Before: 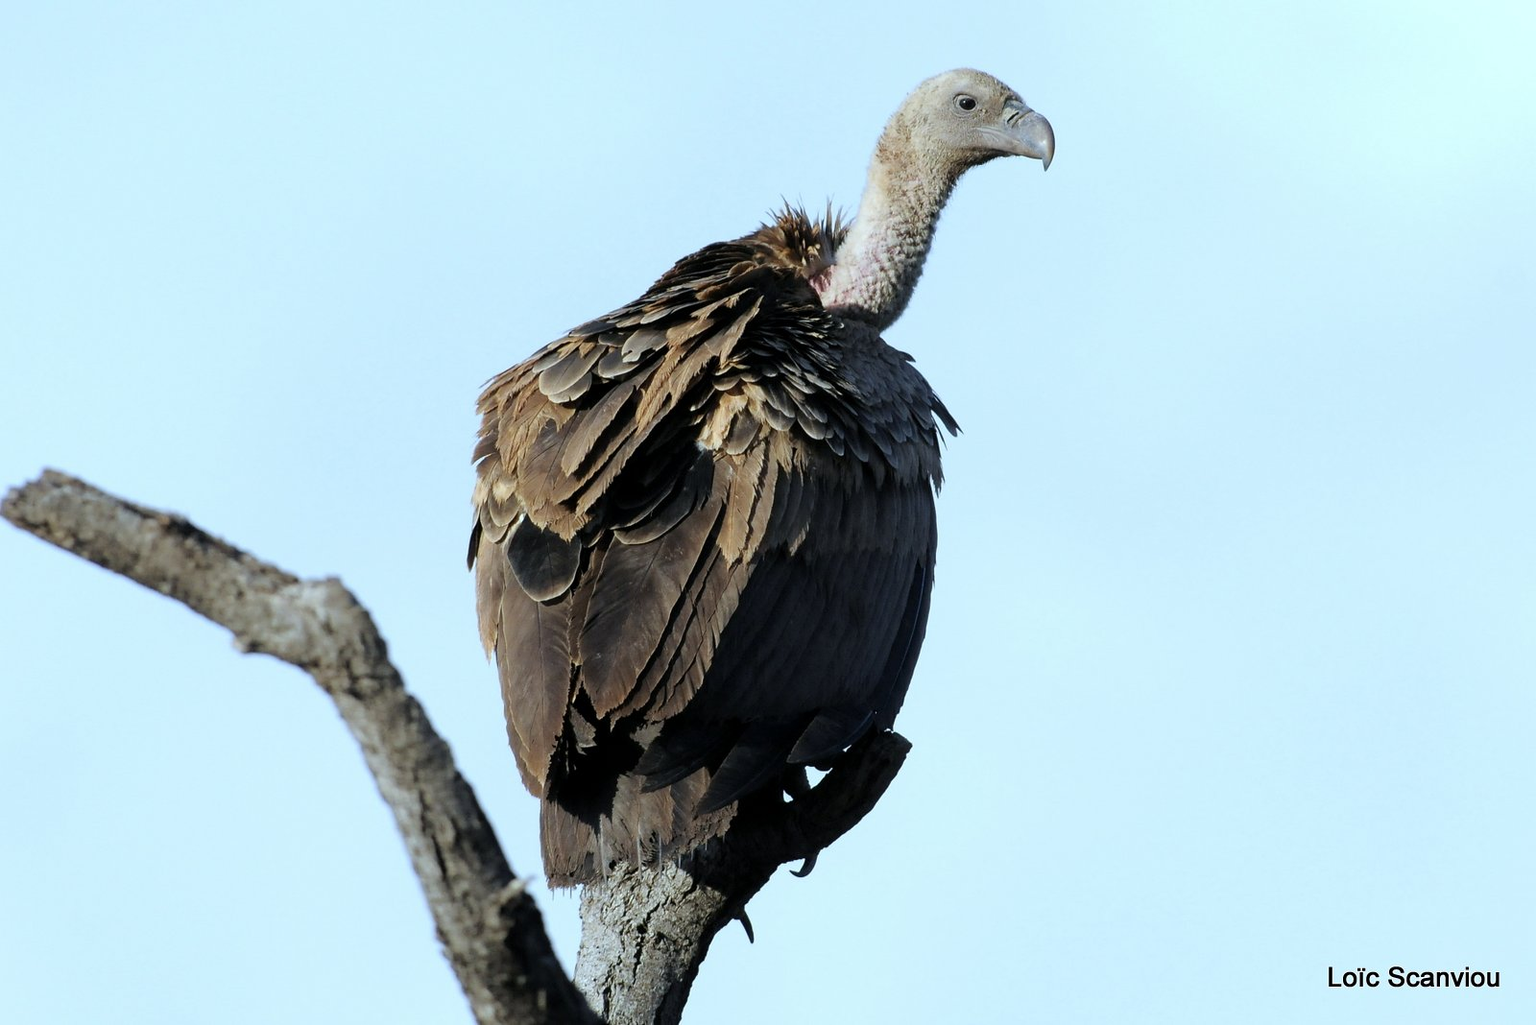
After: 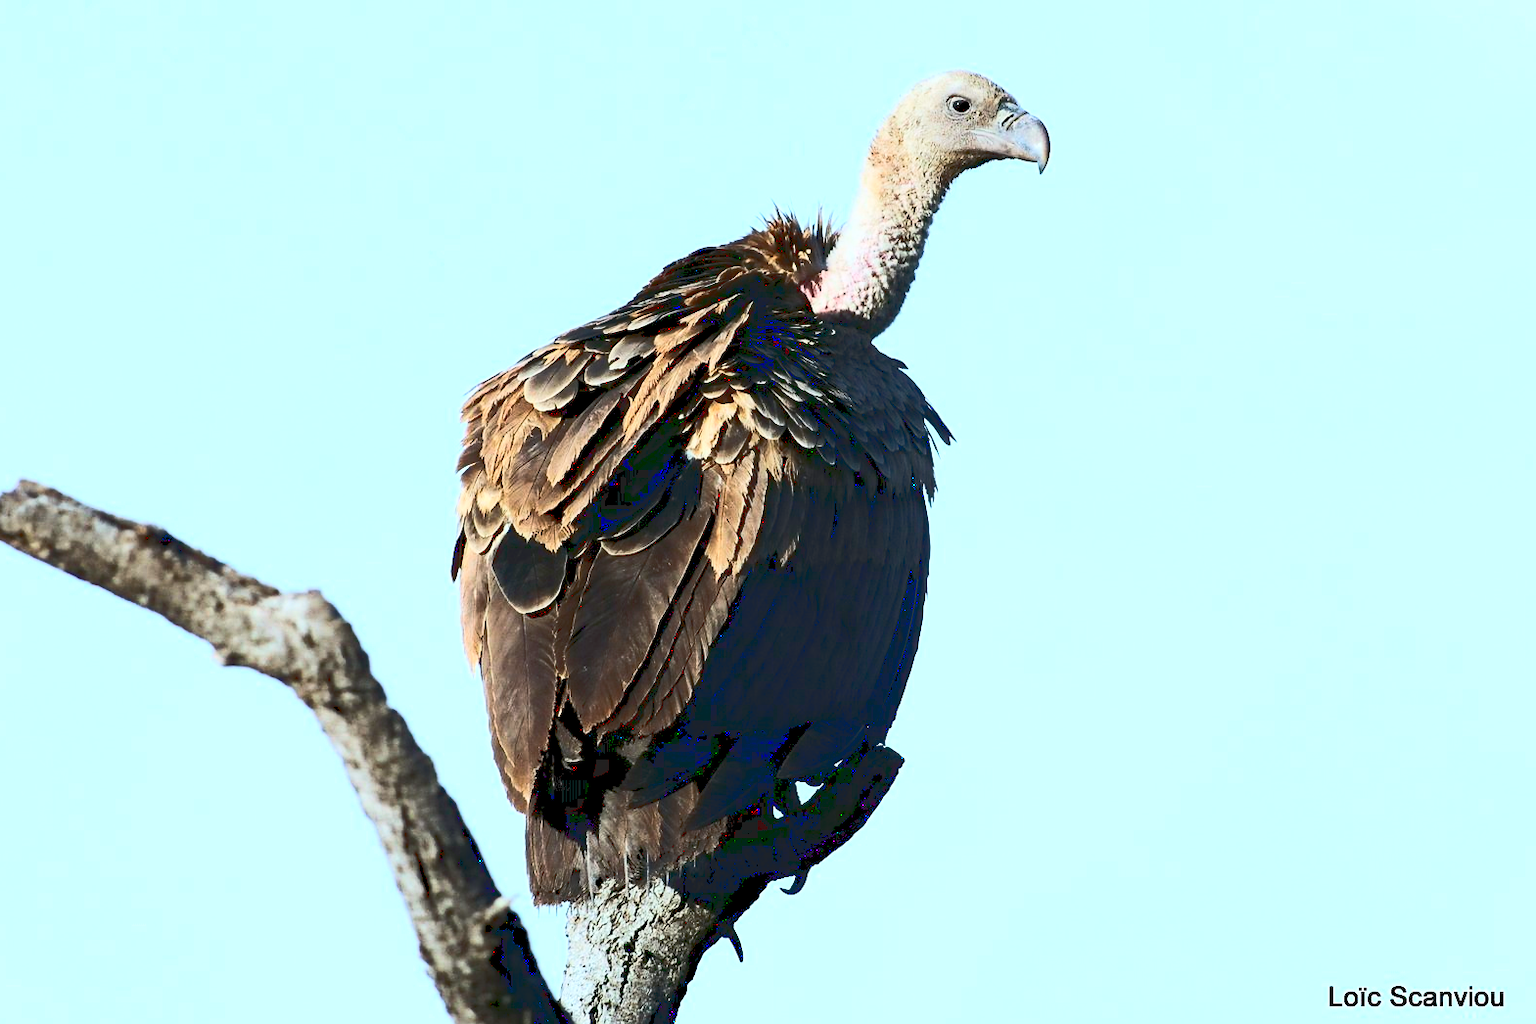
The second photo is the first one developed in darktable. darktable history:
base curve: curves: ch0 [(0, 0.015) (0.085, 0.116) (0.134, 0.298) (0.19, 0.545) (0.296, 0.764) (0.599, 0.982) (1, 1)]
crop: left 1.644%, right 0.287%, bottom 2.003%
haze removal: compatibility mode true, adaptive false
tone equalizer: edges refinement/feathering 500, mask exposure compensation -1.57 EV, preserve details no
exposure: exposure -2.442 EV, compensate exposure bias true, compensate highlight preservation false
